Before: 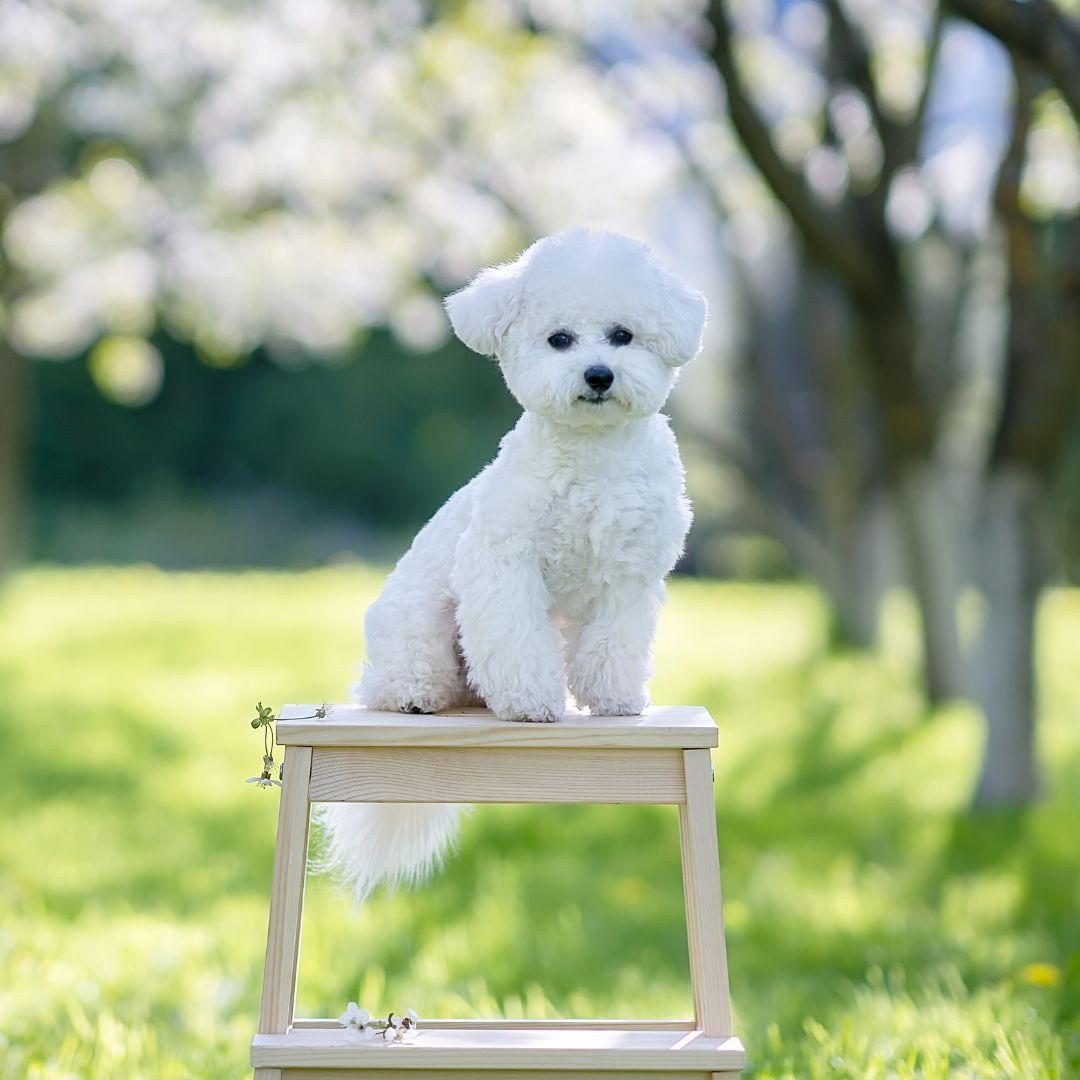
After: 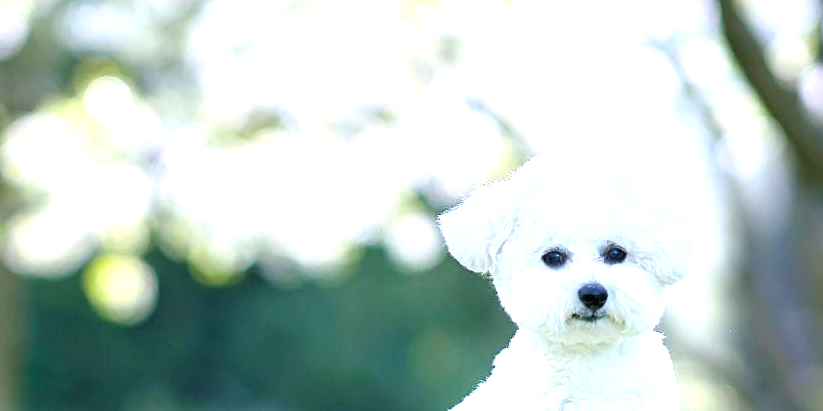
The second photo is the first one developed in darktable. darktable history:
crop: left 0.579%, top 7.627%, right 23.167%, bottom 54.275%
white balance: red 0.974, blue 1.044
exposure: black level correction 0, exposure 1 EV, compensate exposure bias true, compensate highlight preservation false
